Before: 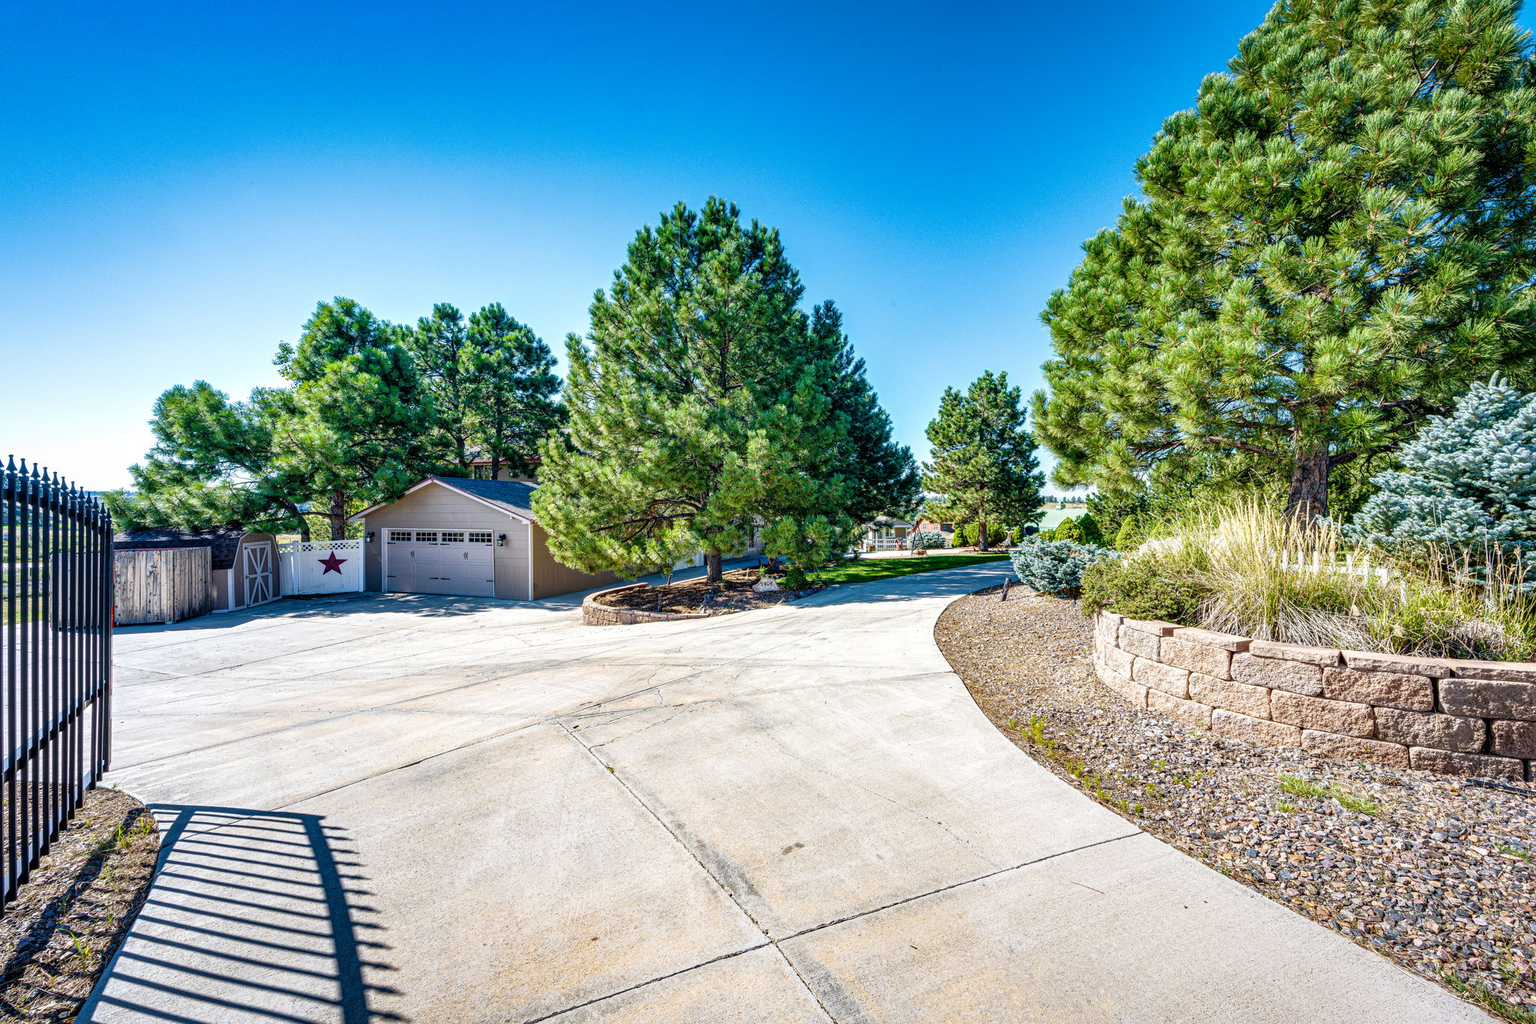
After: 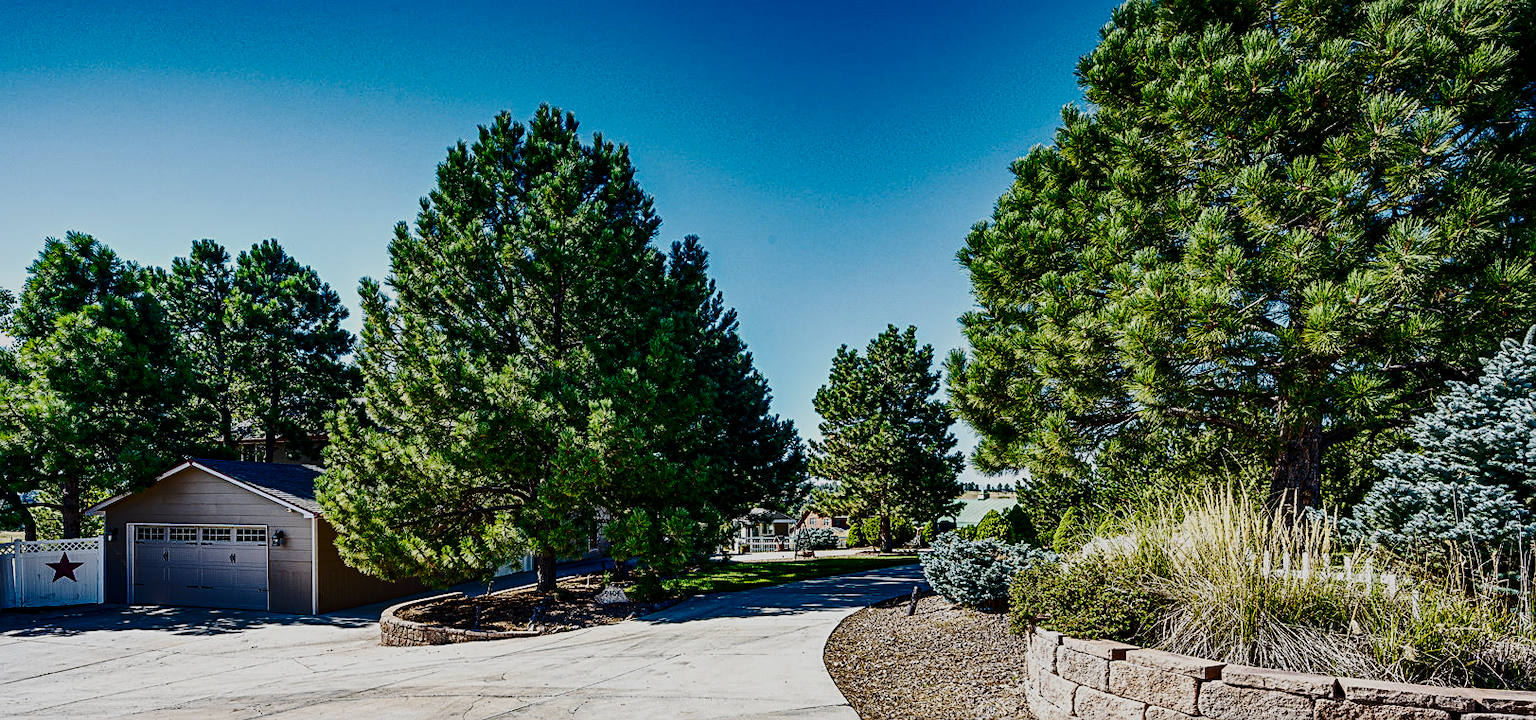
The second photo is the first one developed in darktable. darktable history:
color correction: highlights b* 0.043
sharpen: amount 0.495
exposure: exposure -1.907 EV, compensate highlight preservation false
crop: left 18.312%, top 11.077%, right 2.407%, bottom 33.138%
contrast brightness saturation: contrast 0.292
base curve: curves: ch0 [(0, 0) (0.036, 0.037) (0.121, 0.228) (0.46, 0.76) (0.859, 0.983) (1, 1)], preserve colors none
